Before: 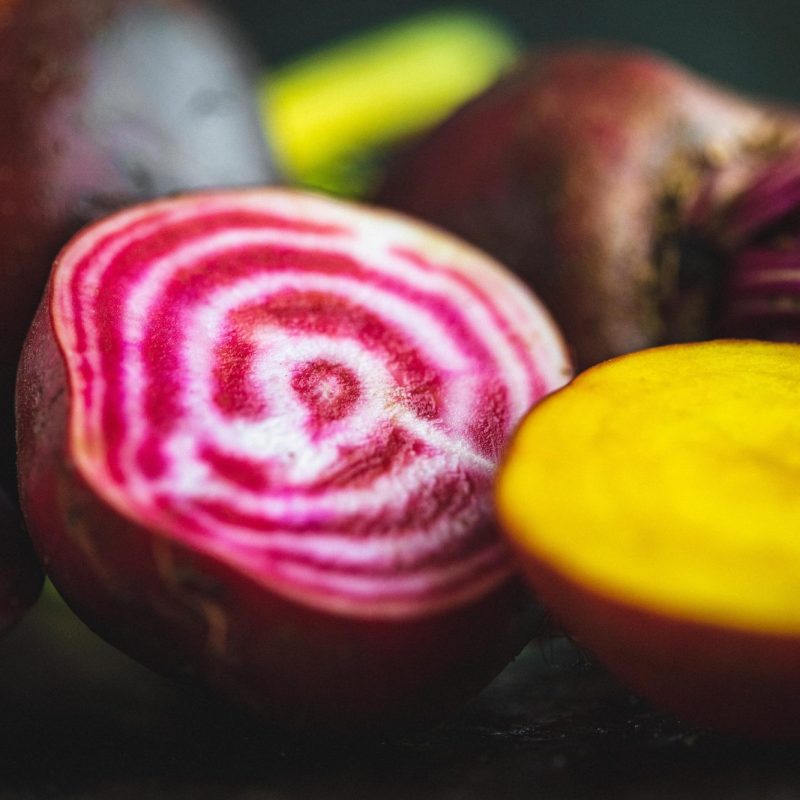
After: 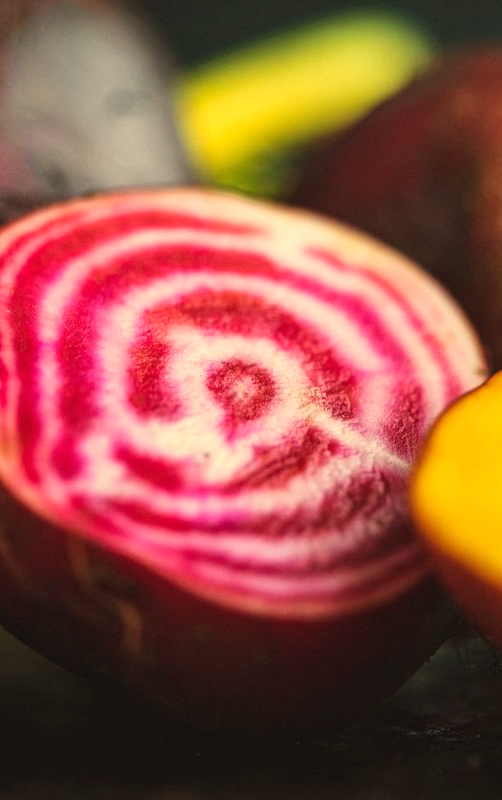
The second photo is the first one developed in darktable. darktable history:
white balance: red 1.138, green 0.996, blue 0.812
exposure: exposure -0.072 EV, compensate highlight preservation false
crop: left 10.644%, right 26.528%
